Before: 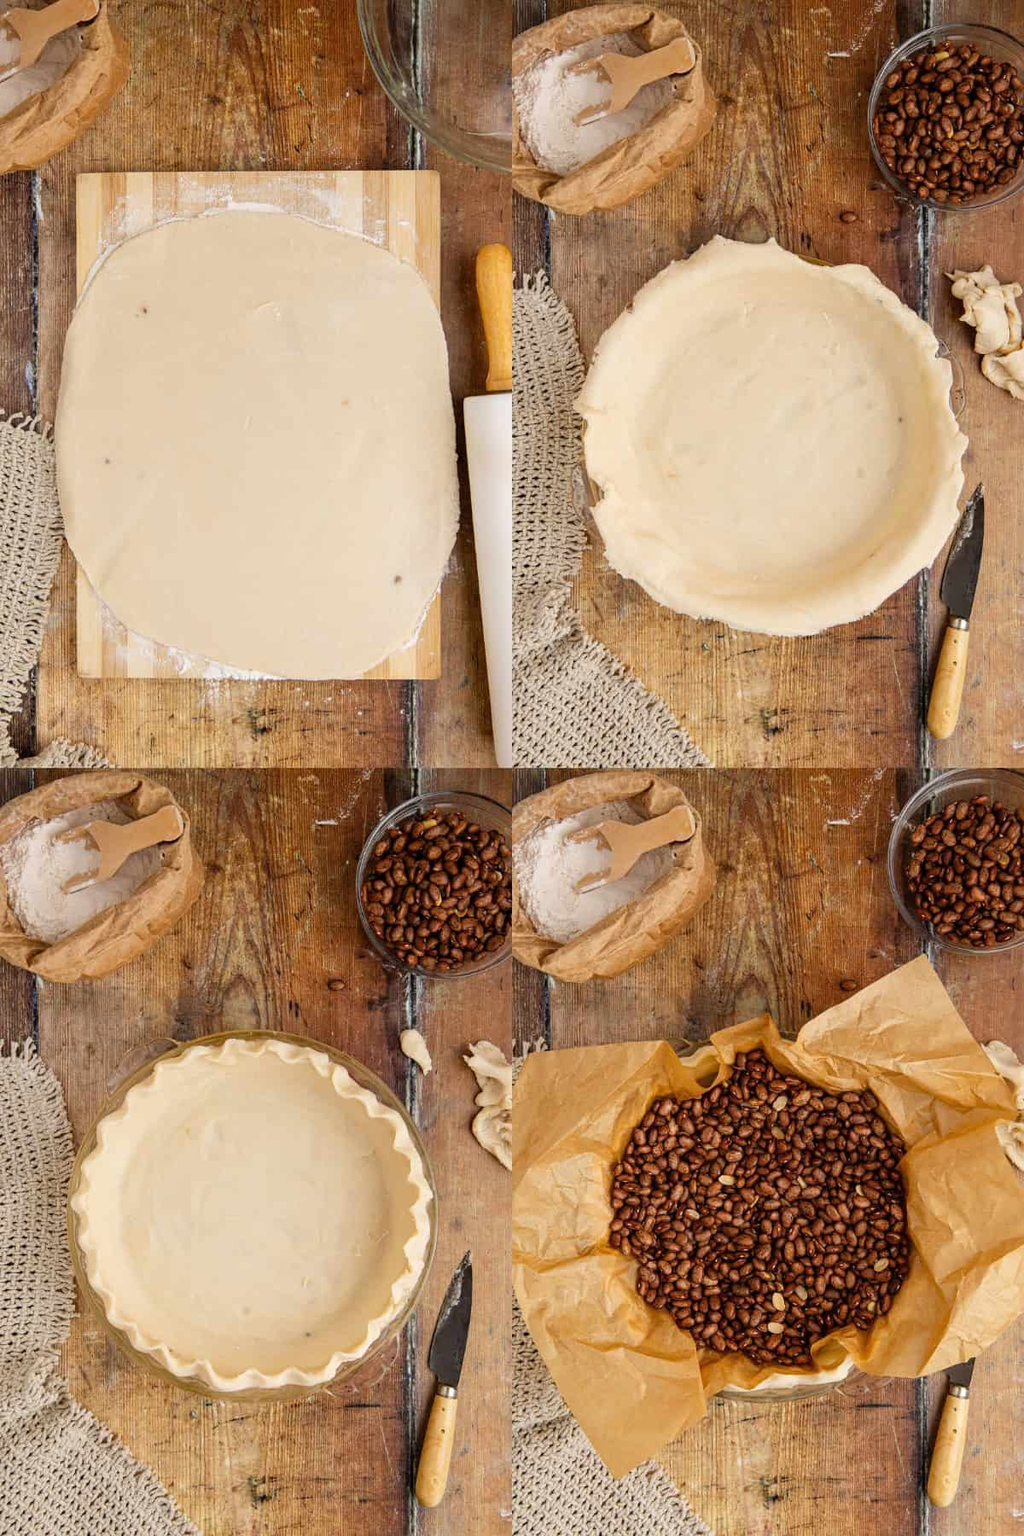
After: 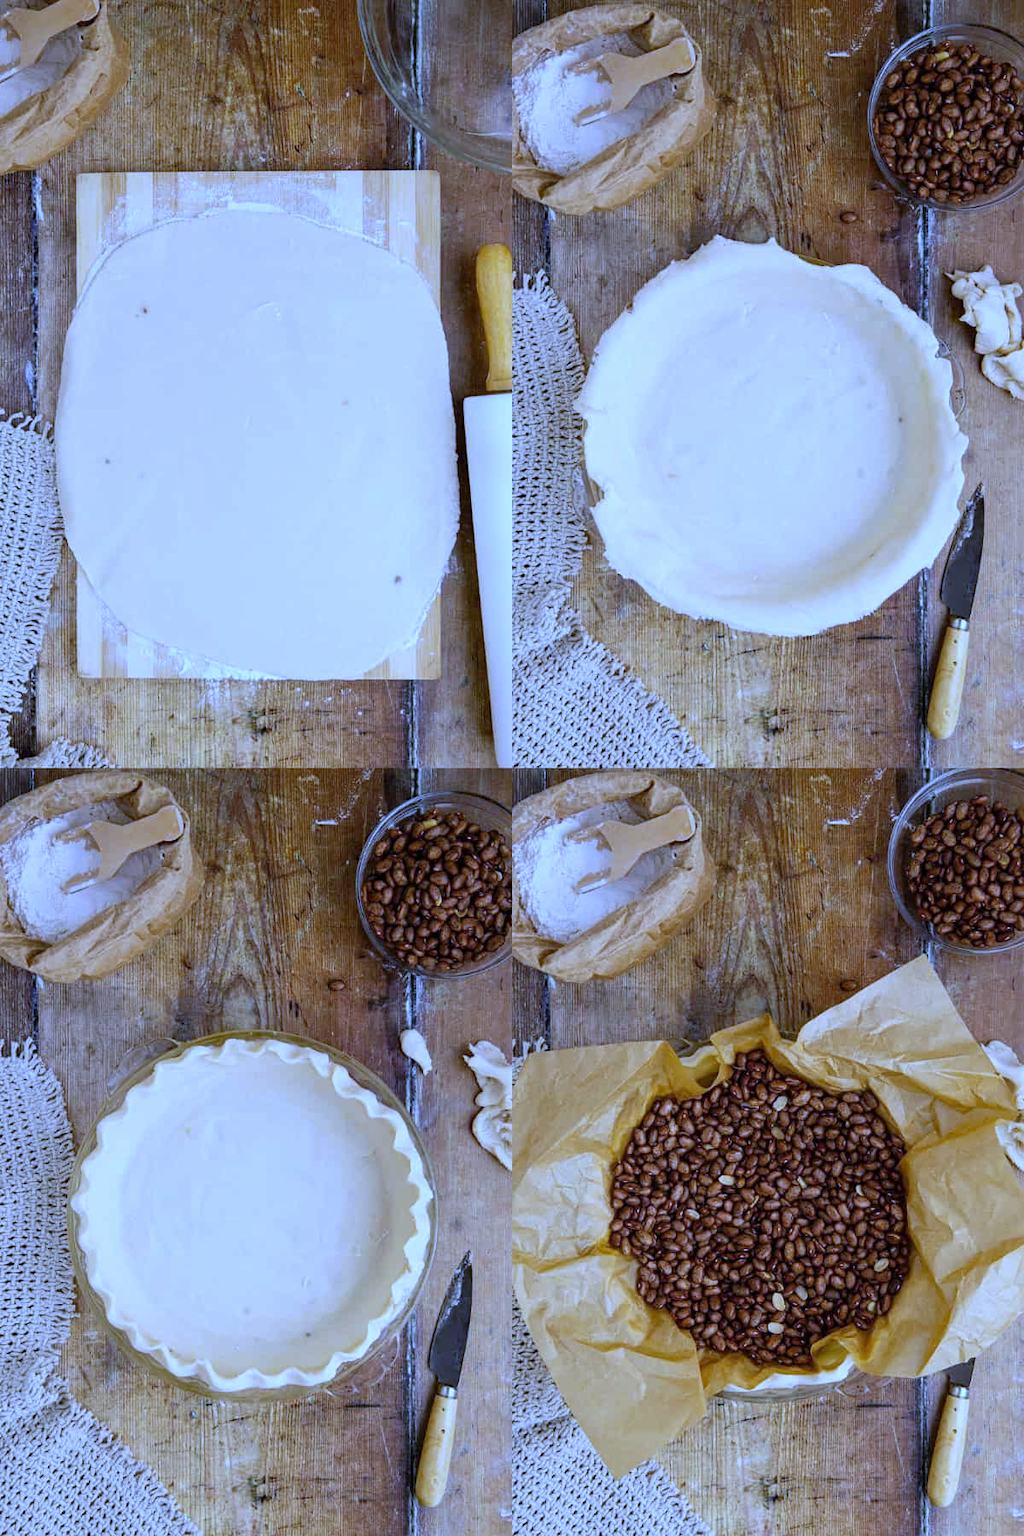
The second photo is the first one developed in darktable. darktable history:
white balance: red 0.766, blue 1.537
